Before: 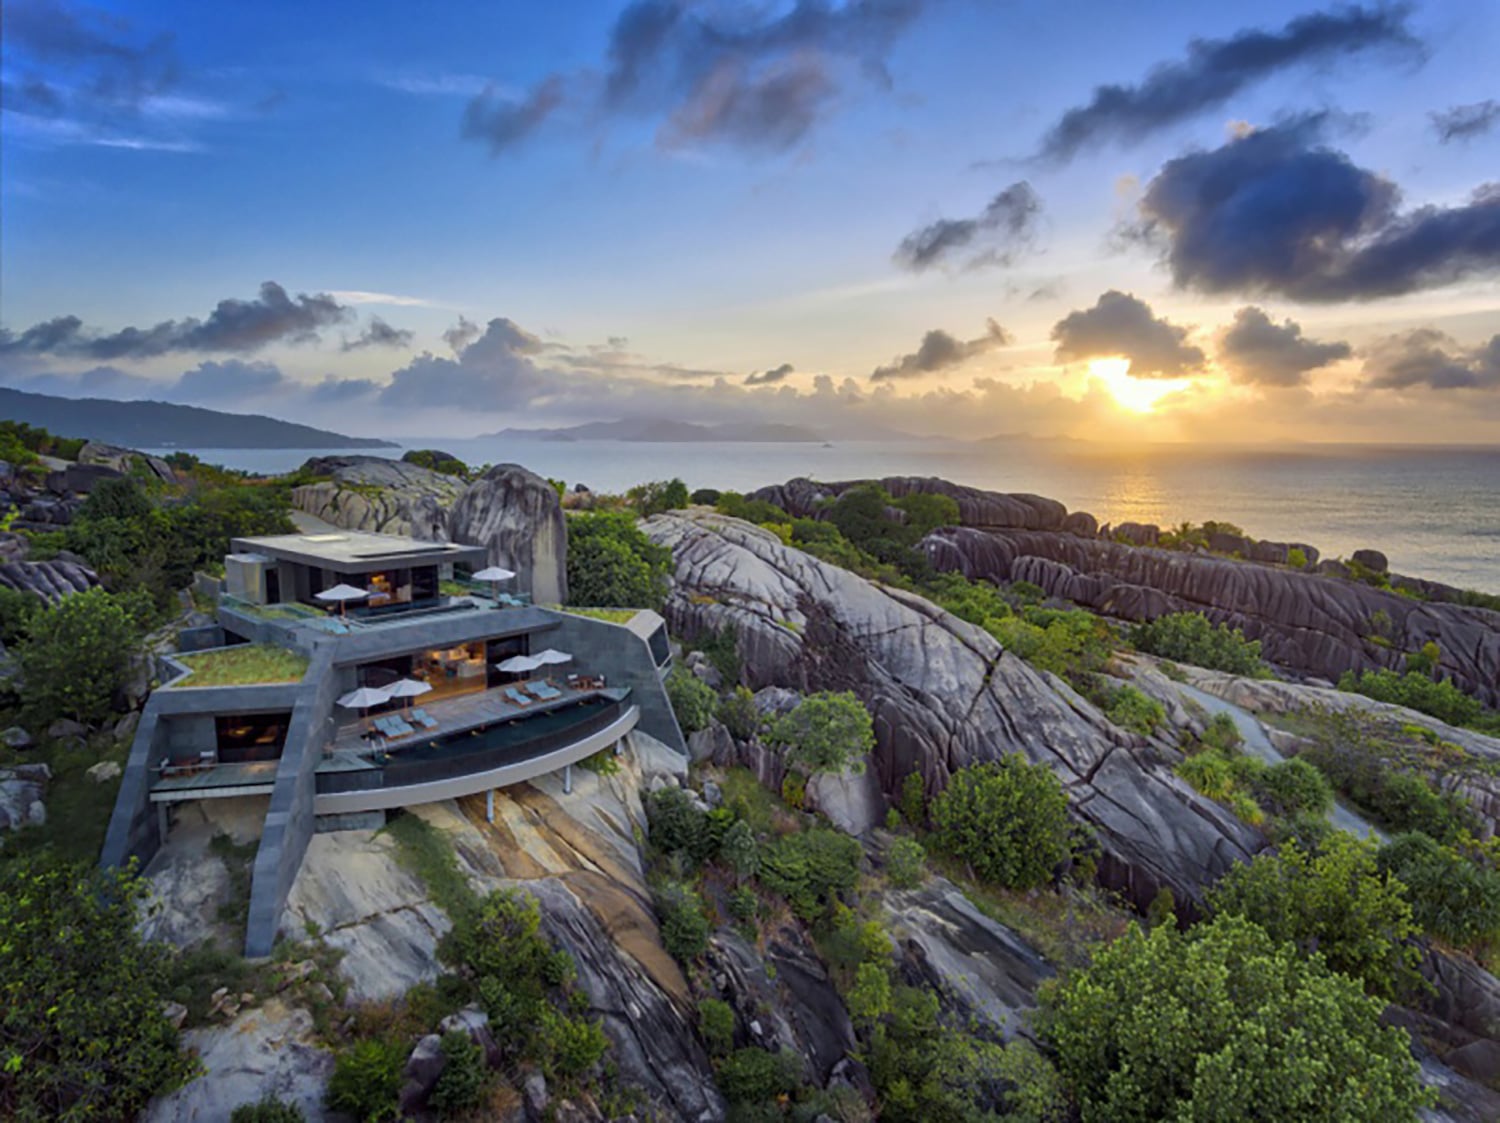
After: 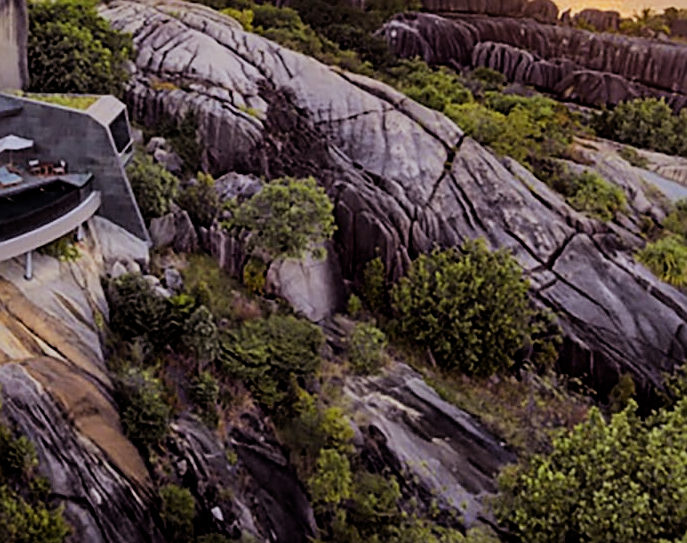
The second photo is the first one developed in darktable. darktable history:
filmic rgb: black relative exposure -5 EV, hardness 2.88, contrast 1.3, highlights saturation mix -30%
rgb levels: mode RGB, independent channels, levels [[0, 0.474, 1], [0, 0.5, 1], [0, 0.5, 1]]
crop: left 35.976%, top 45.819%, right 18.162%, bottom 5.807%
sharpen: on, module defaults
